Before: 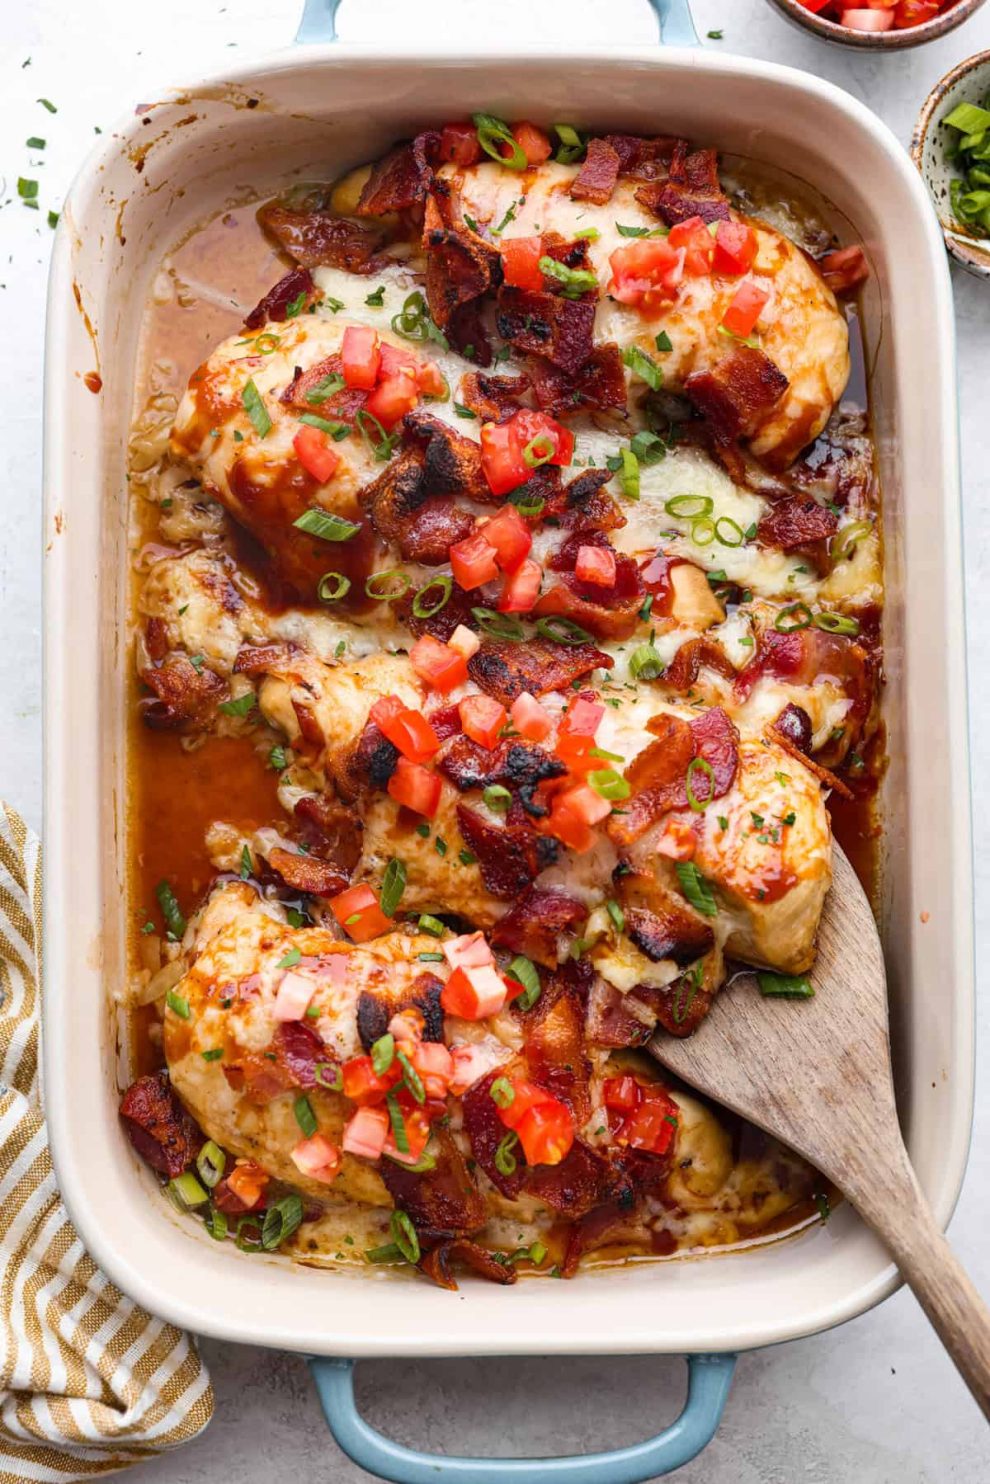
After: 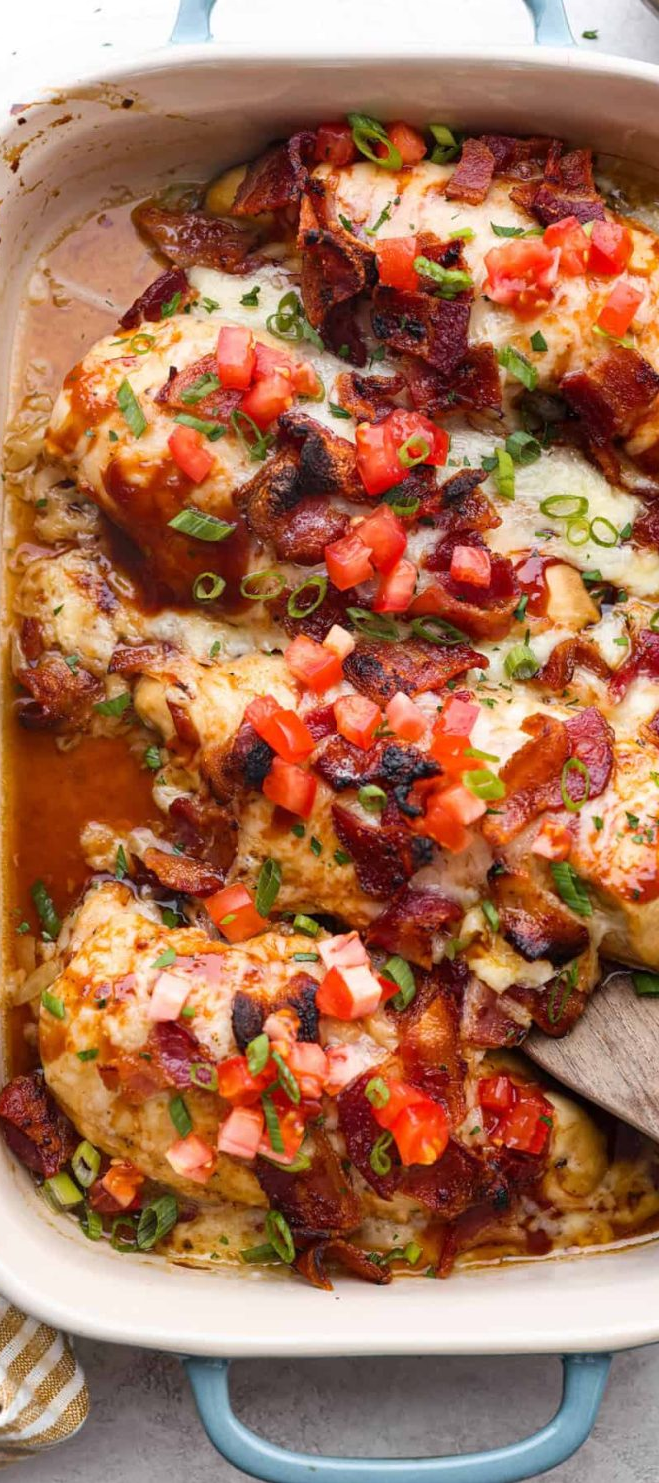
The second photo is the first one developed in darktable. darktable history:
vignetting: fall-off start 100%, brightness 0.3, saturation 0
crop and rotate: left 12.648%, right 20.685%
